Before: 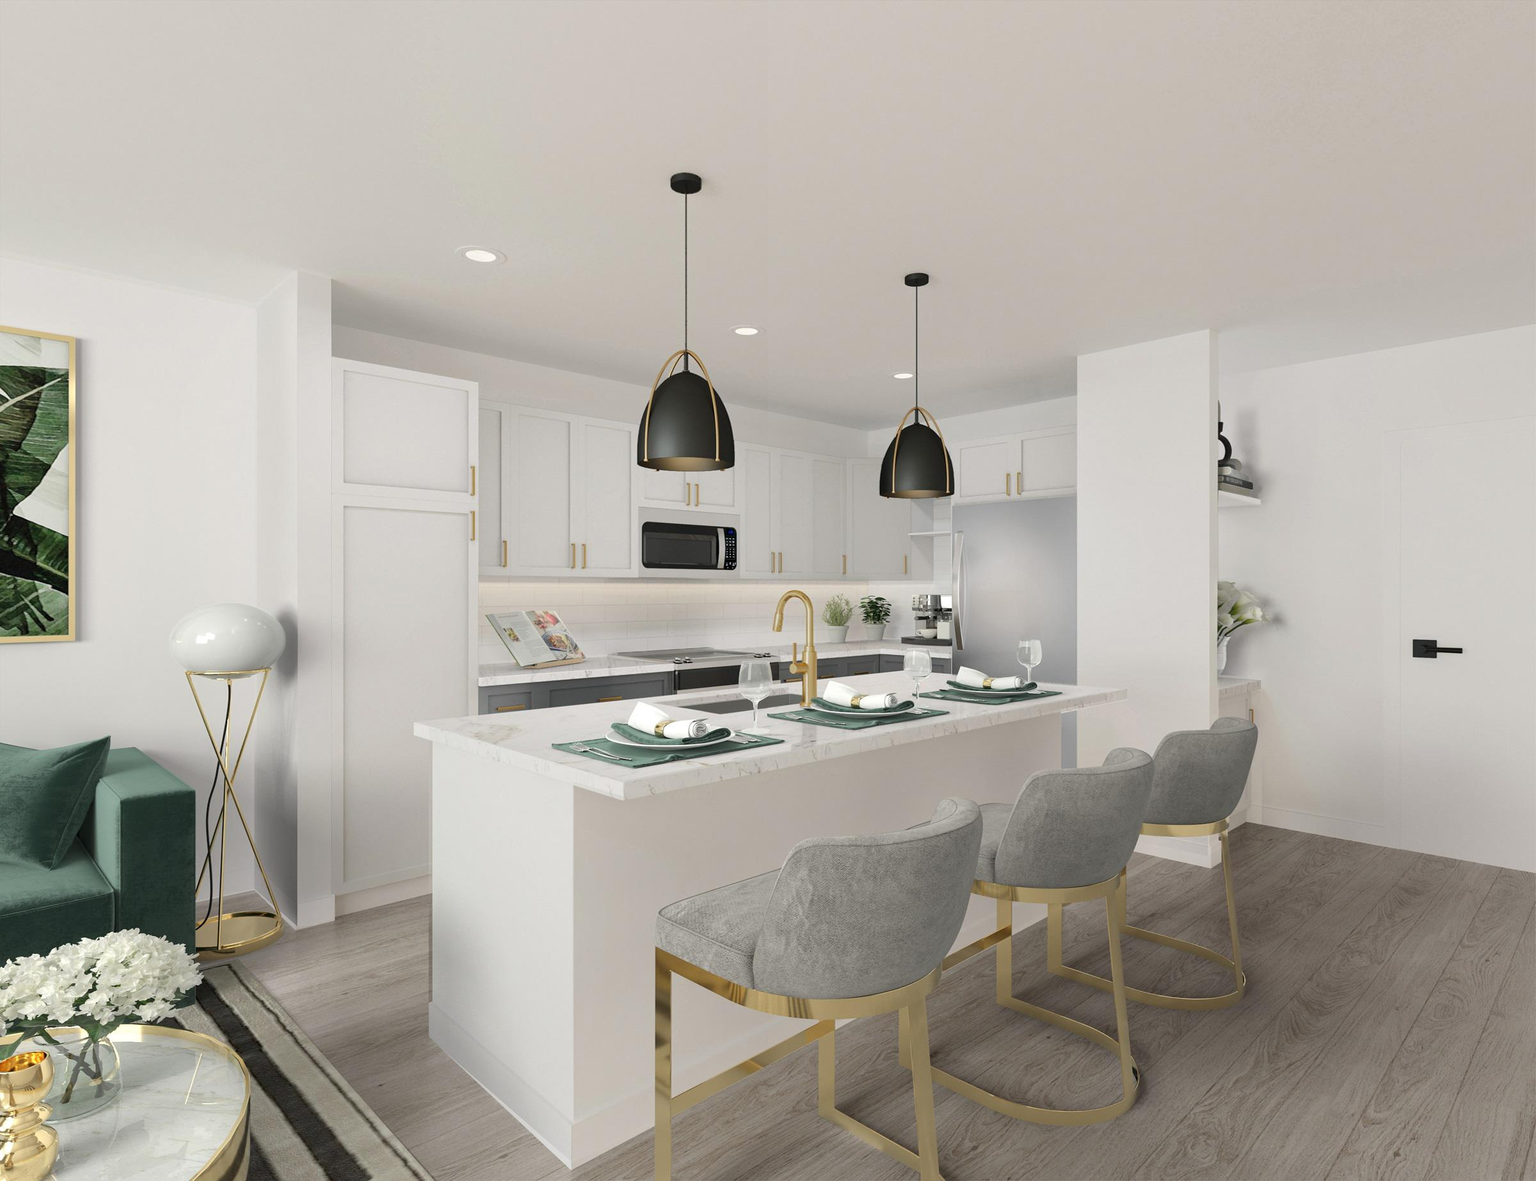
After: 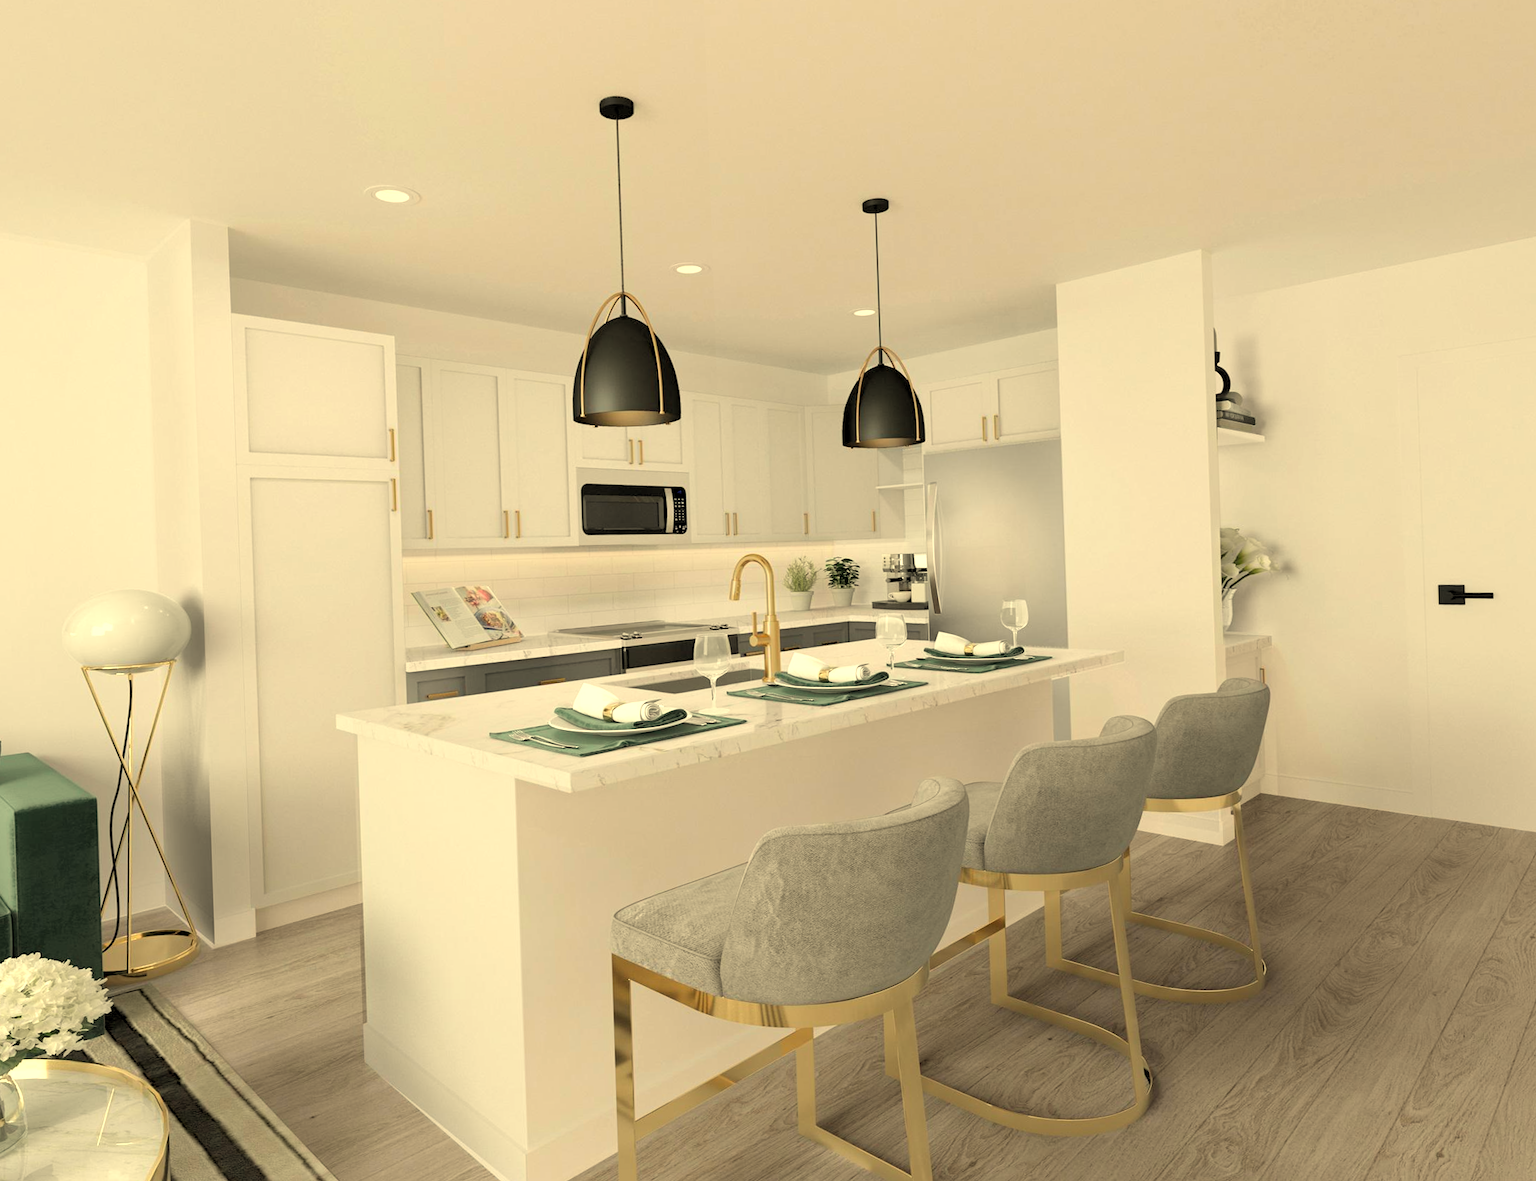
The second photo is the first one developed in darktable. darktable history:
crop and rotate: angle 1.96°, left 5.673%, top 5.673%
rgb levels: levels [[0.01, 0.419, 0.839], [0, 0.5, 1], [0, 0.5, 1]]
white balance: red 1.08, blue 0.791
